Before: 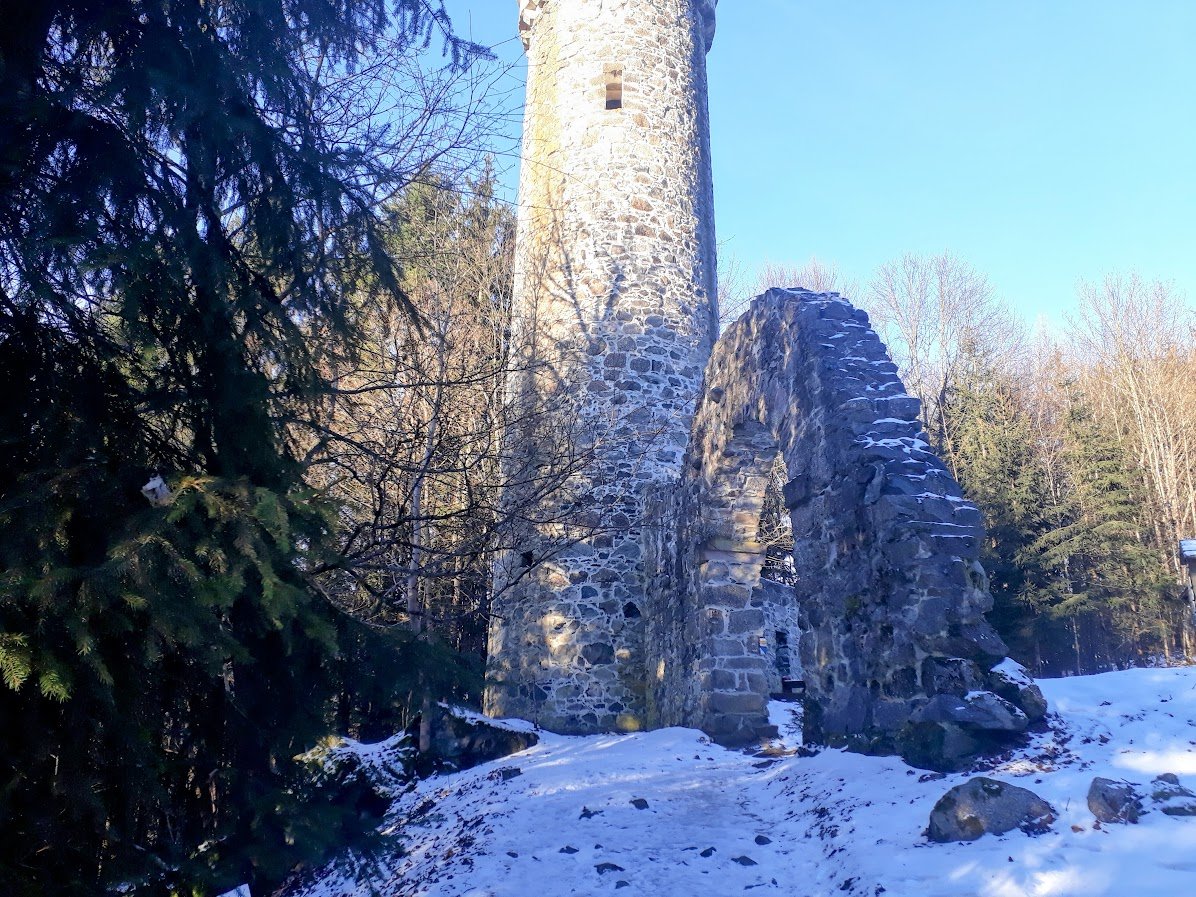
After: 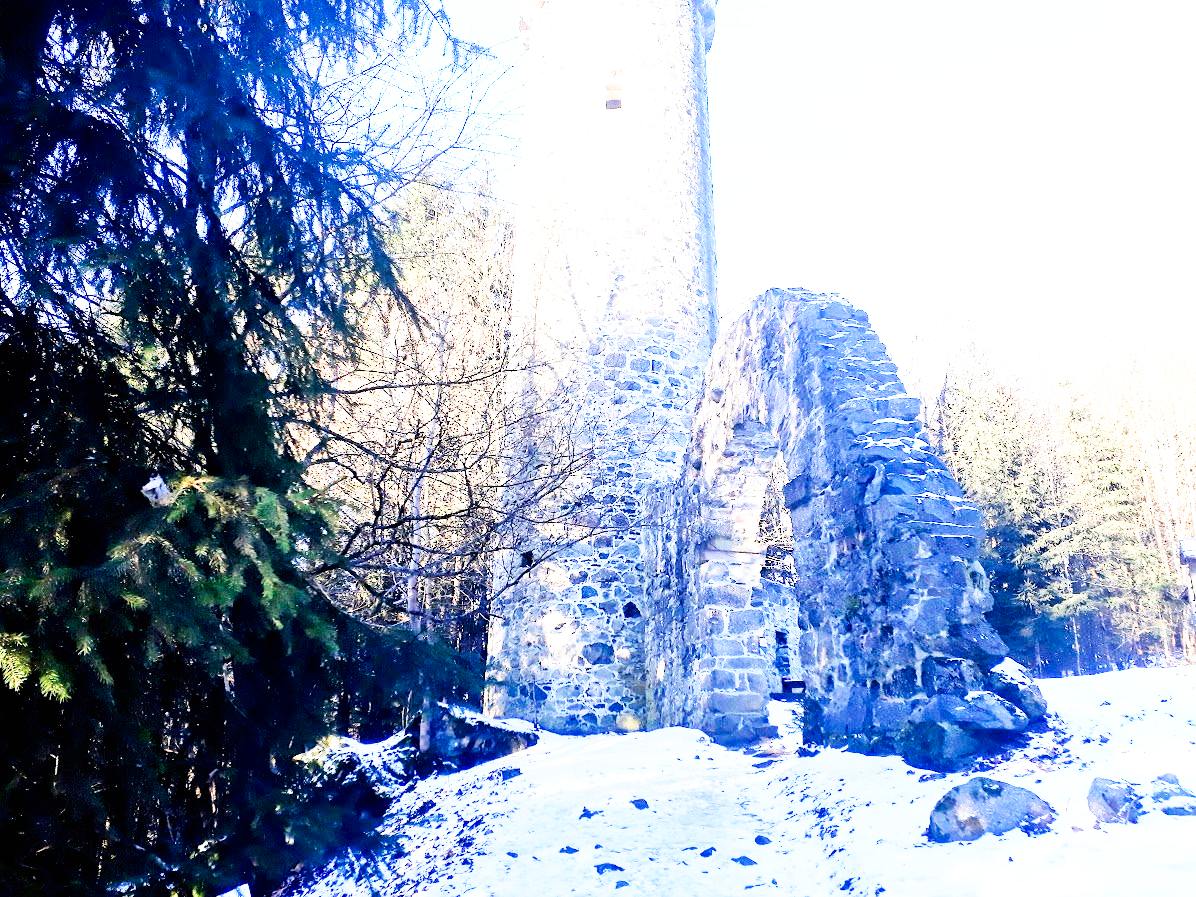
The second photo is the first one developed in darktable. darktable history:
exposure: black level correction 0.001, exposure 1.116 EV, compensate highlight preservation false
base curve: curves: ch0 [(0, 0) (0.007, 0.004) (0.027, 0.03) (0.046, 0.07) (0.207, 0.54) (0.442, 0.872) (0.673, 0.972) (1, 1)], preserve colors none
